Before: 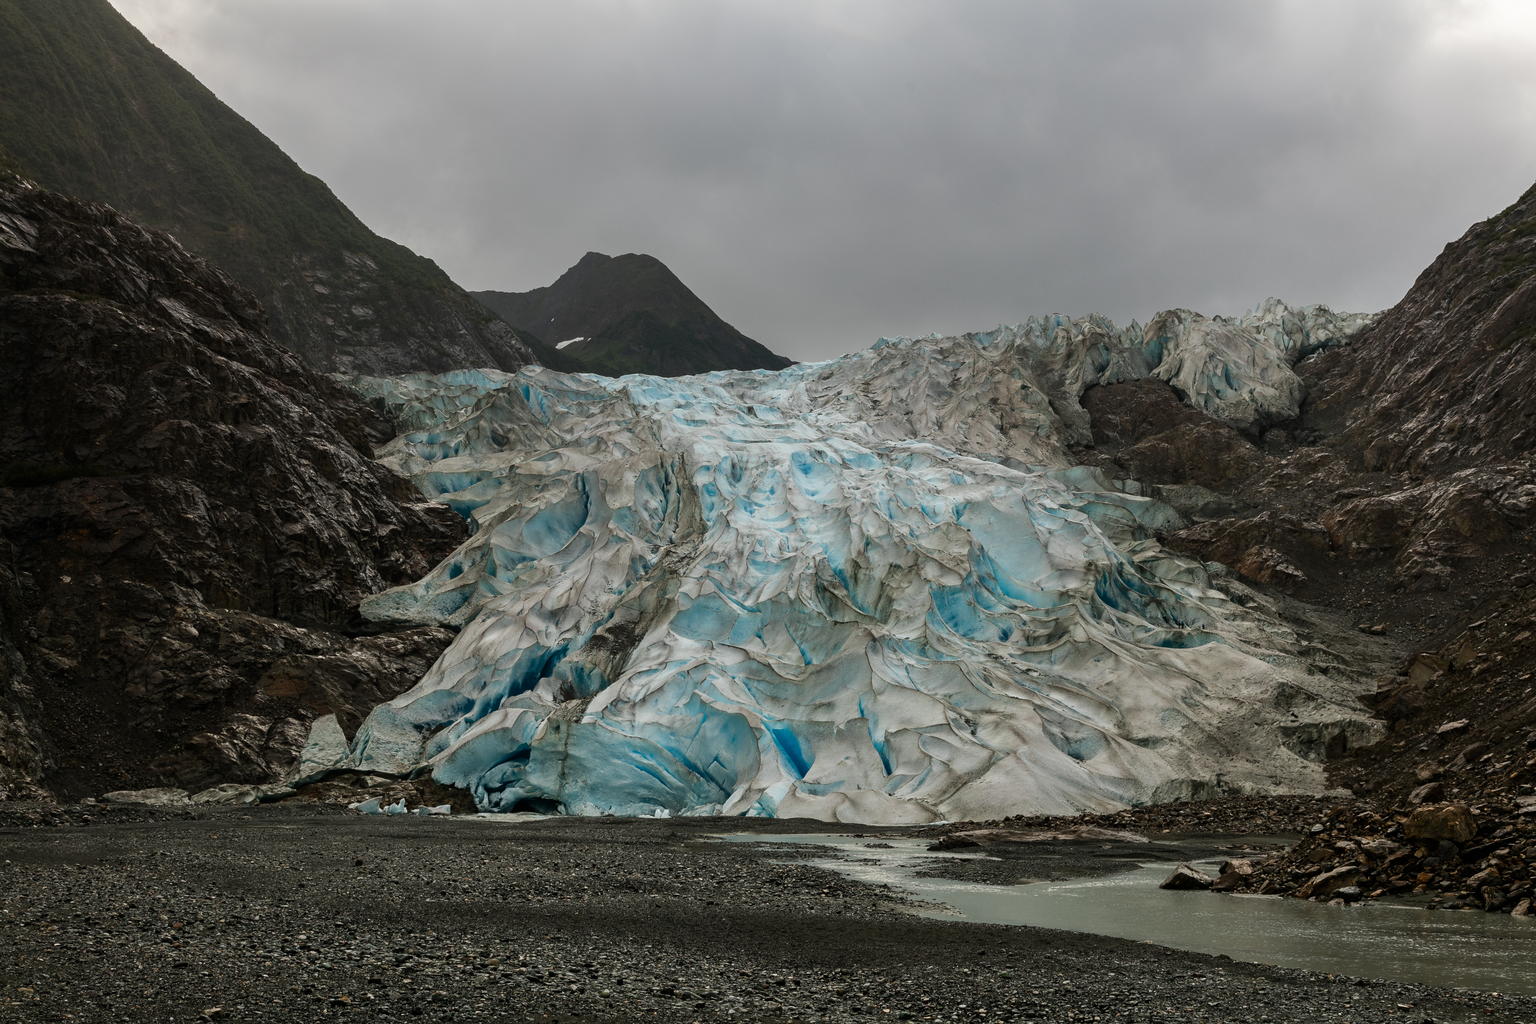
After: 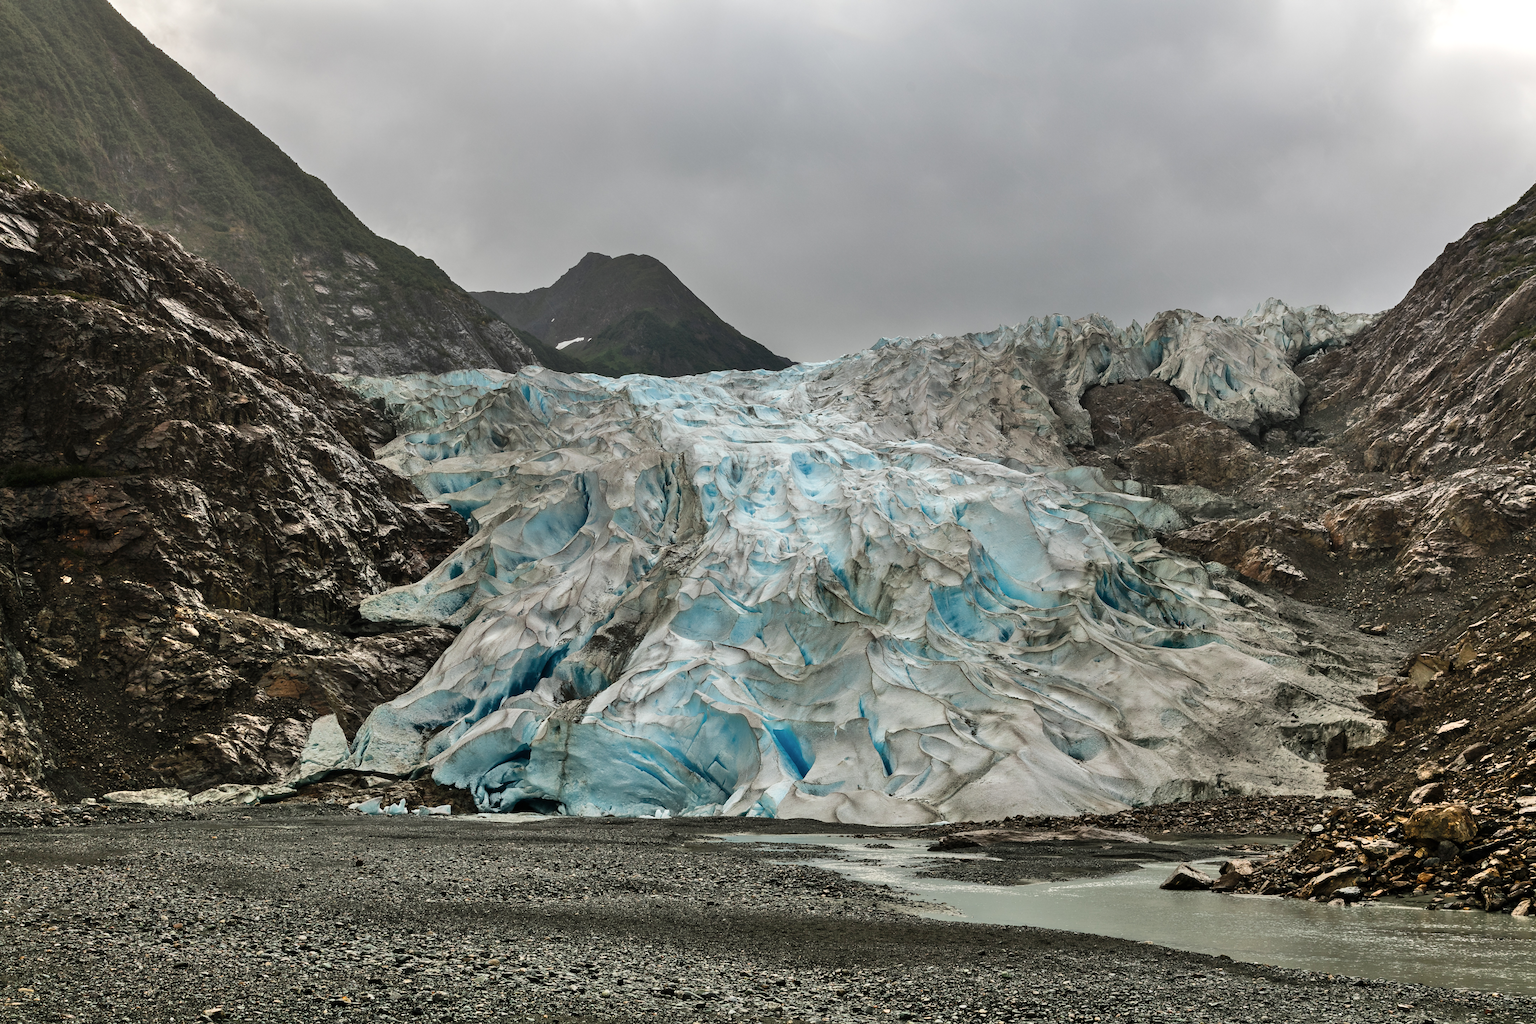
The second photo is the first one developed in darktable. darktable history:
shadows and highlights: radius 110.57, shadows 51.63, white point adjustment 9.15, highlights -3.31, soften with gaussian
